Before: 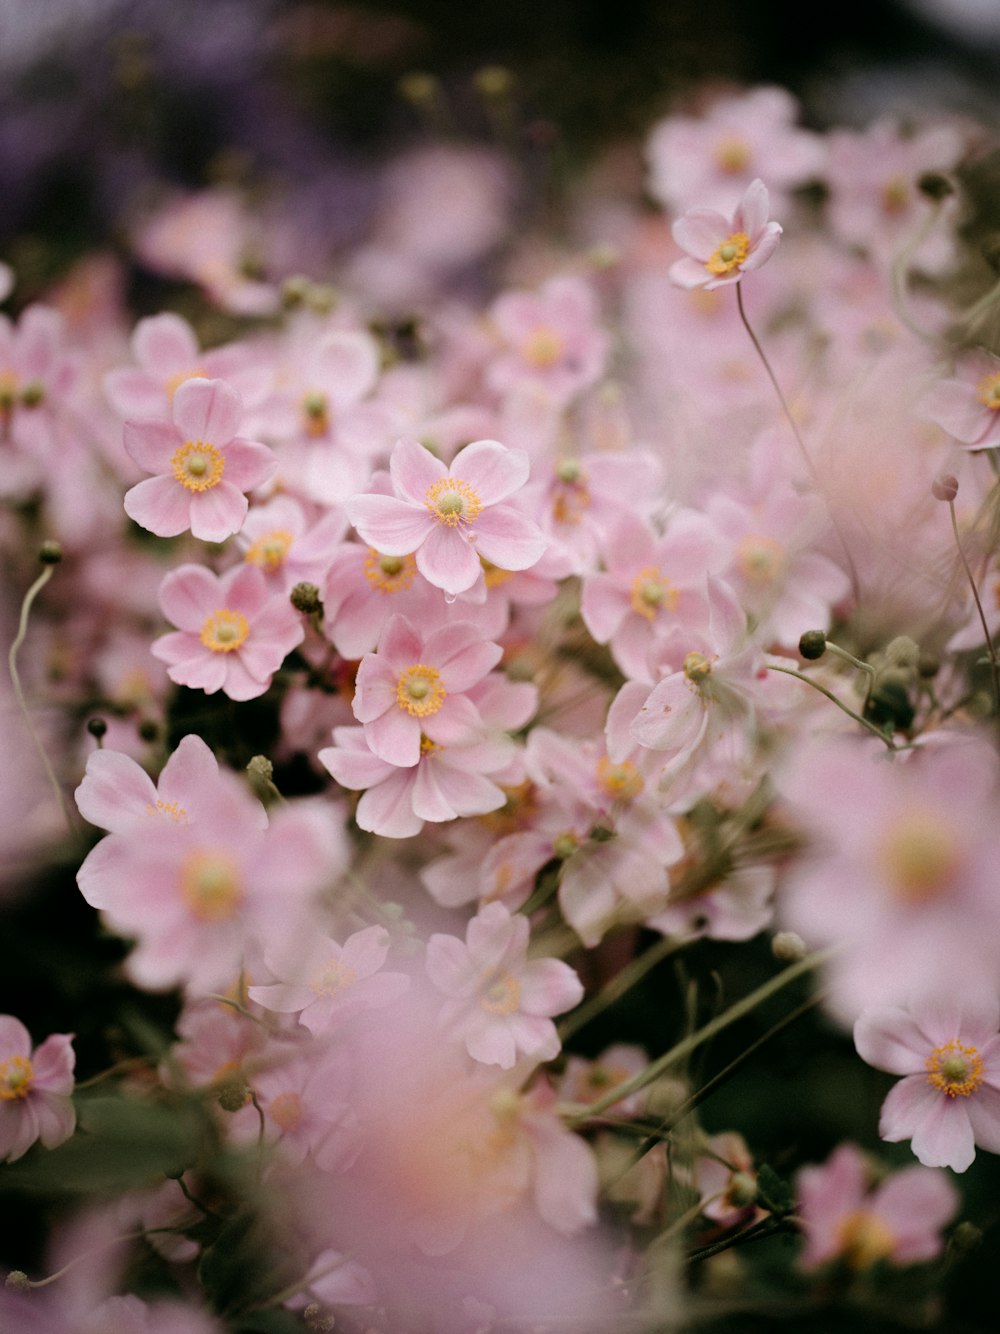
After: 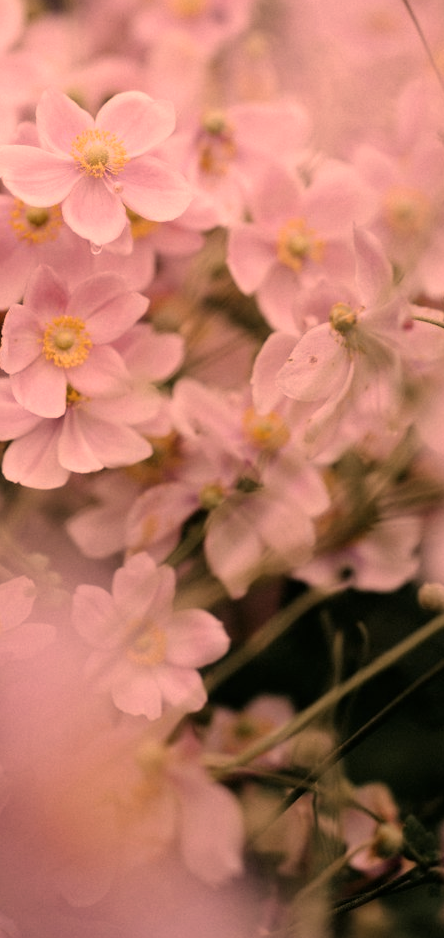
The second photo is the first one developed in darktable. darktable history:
crop: left 35.432%, top 26.233%, right 20.145%, bottom 3.432%
color correction: highlights a* 40, highlights b* 40, saturation 0.69
color balance rgb: global vibrance 20%
